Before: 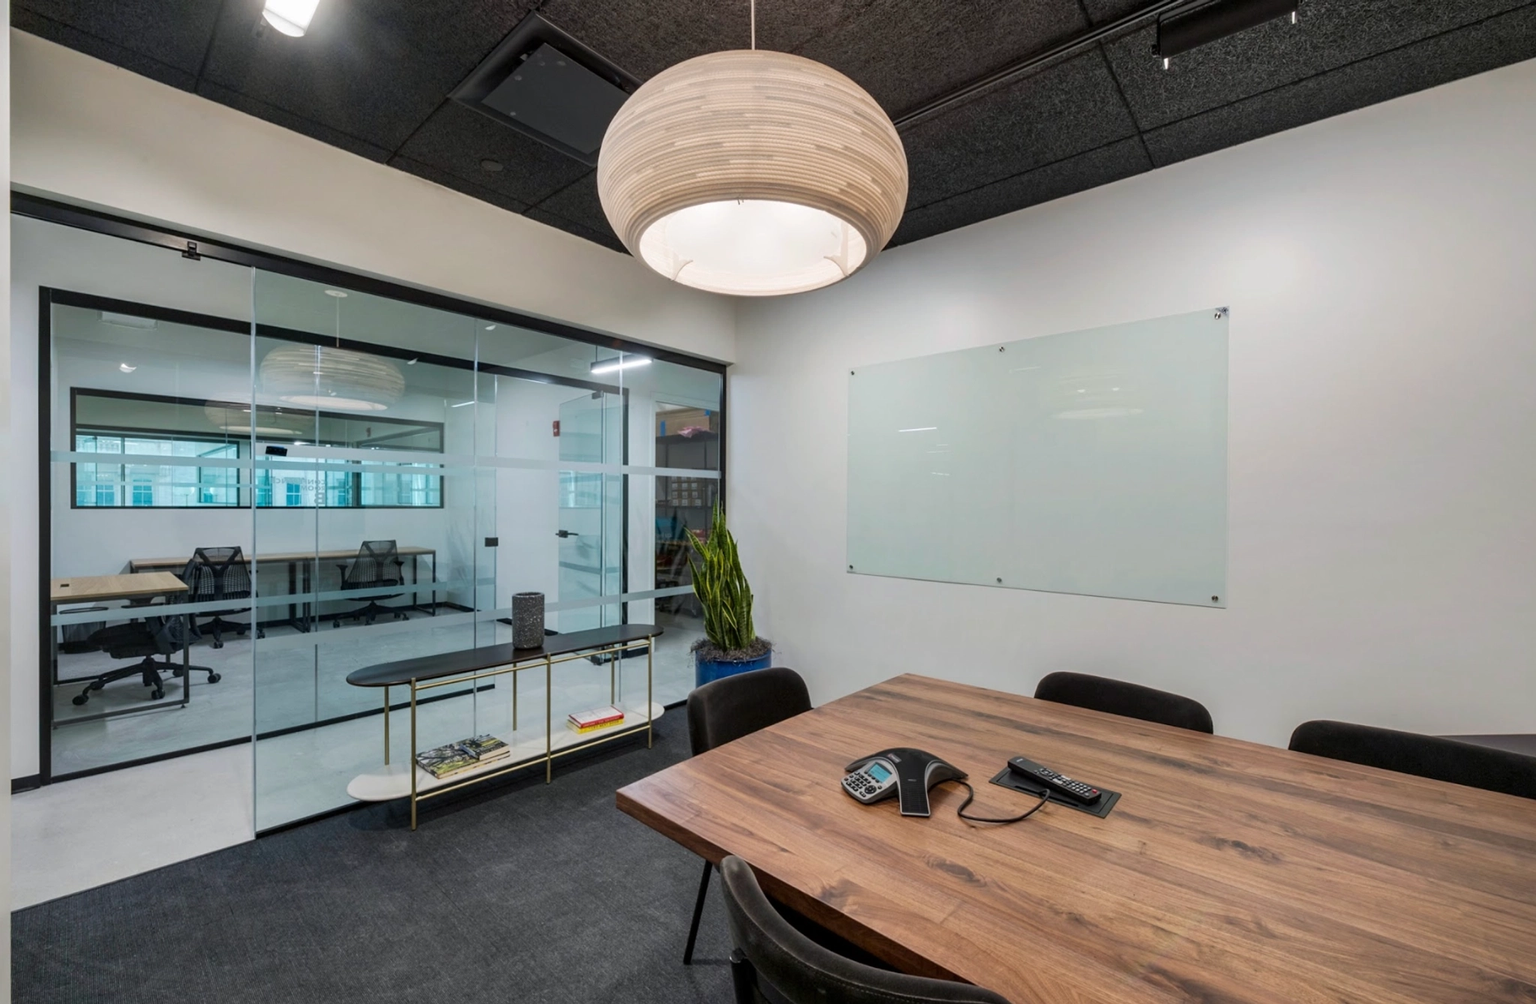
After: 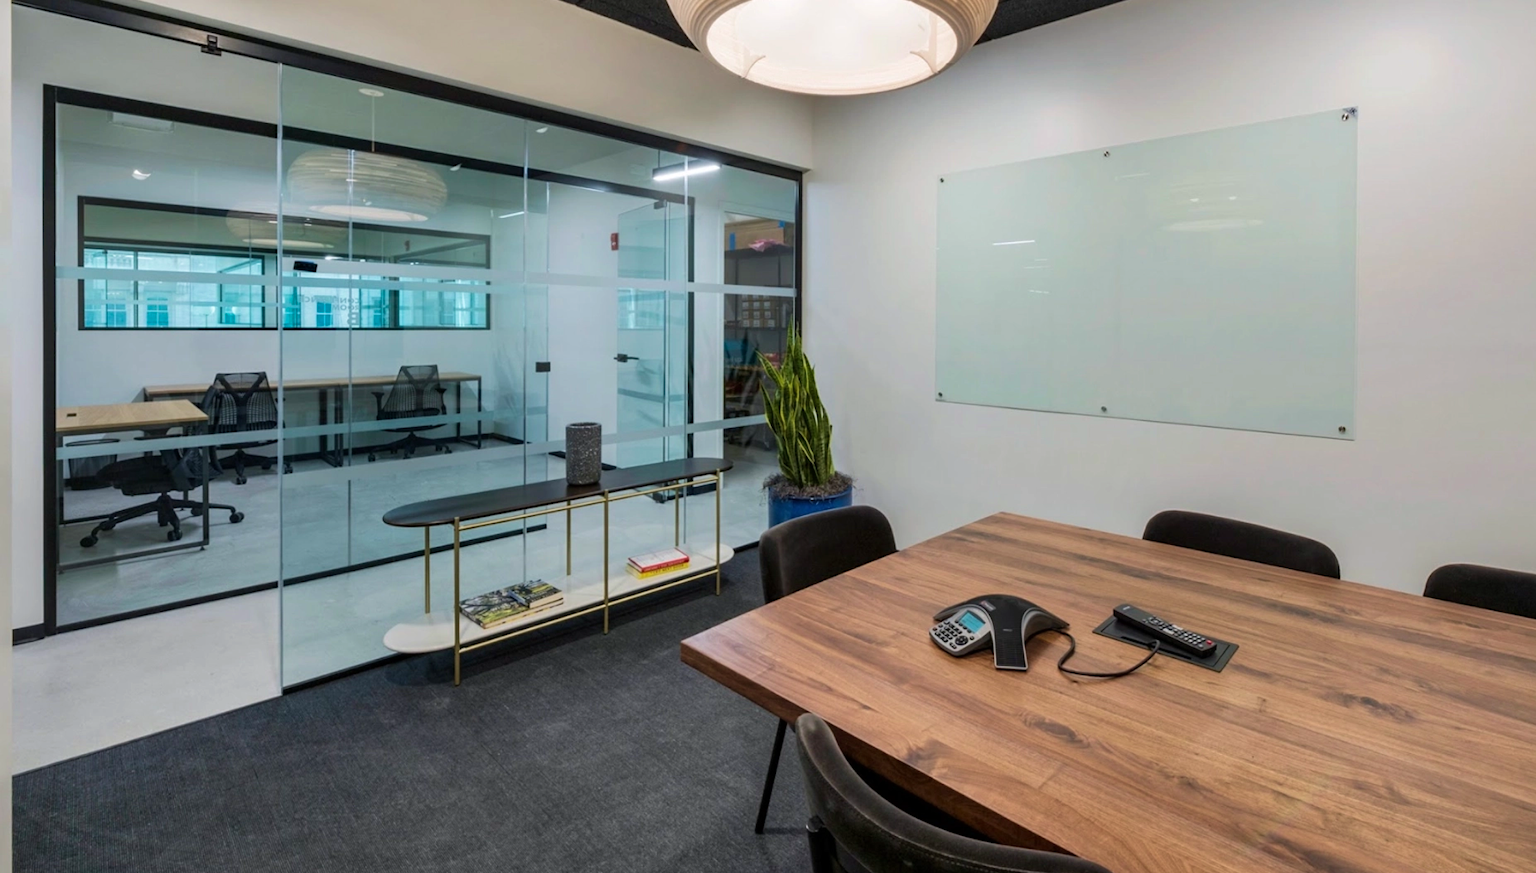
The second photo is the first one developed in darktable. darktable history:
velvia: on, module defaults
crop: top 20.916%, right 9.437%, bottom 0.316%
